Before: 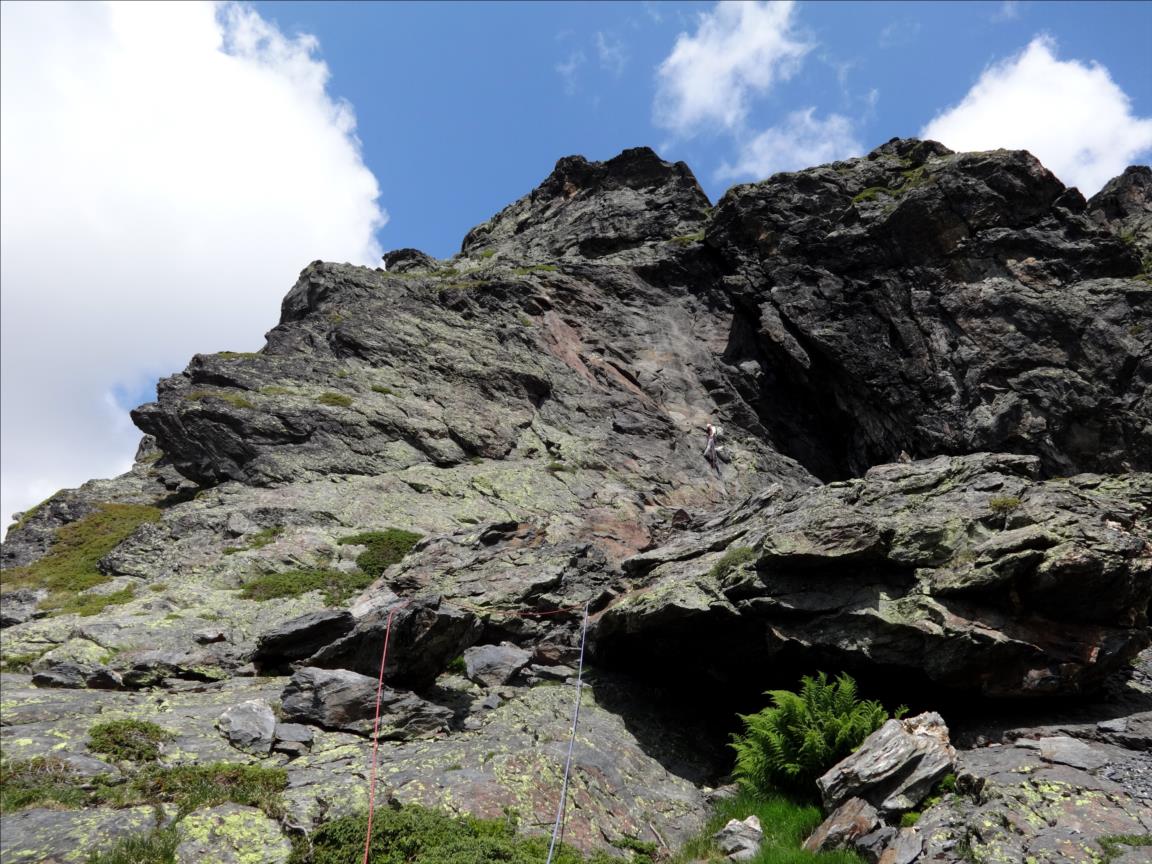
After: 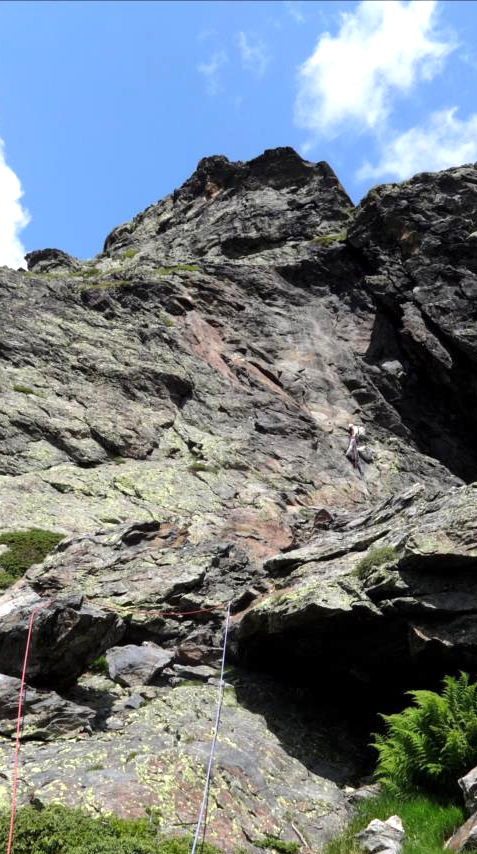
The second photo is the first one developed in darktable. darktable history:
exposure: exposure 0.652 EV, compensate exposure bias true, compensate highlight preservation false
crop: left 31.102%, right 27.113%
